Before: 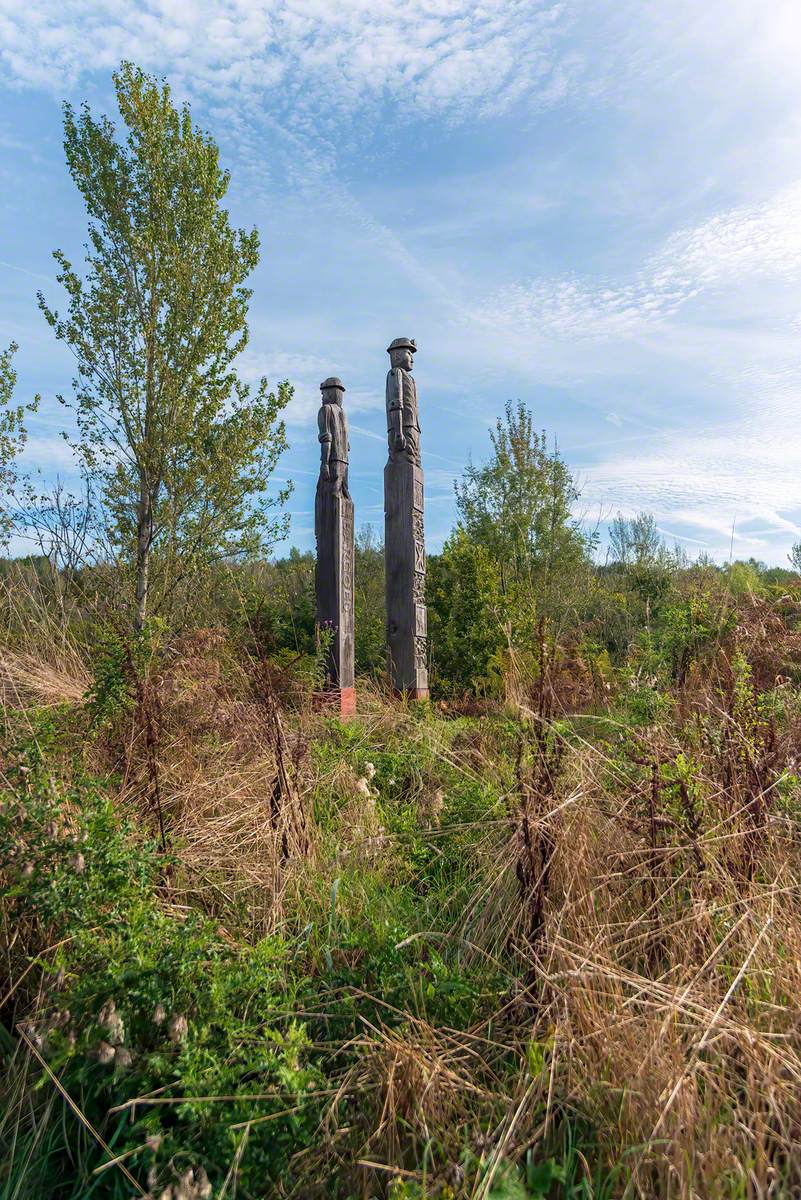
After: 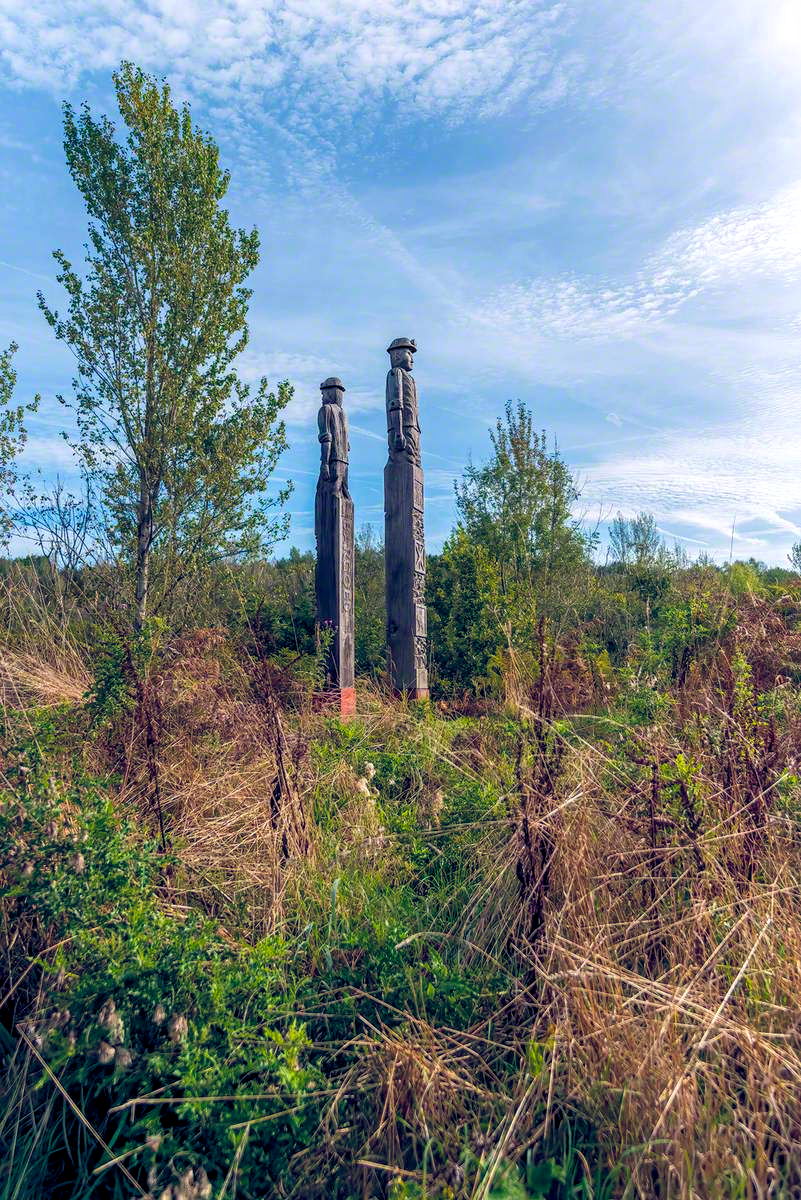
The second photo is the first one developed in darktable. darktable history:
local contrast: on, module defaults
tone equalizer: edges refinement/feathering 500, mask exposure compensation -1.57 EV, preserve details no
color balance rgb: shadows lift › chroma 2.048%, shadows lift › hue 247.66°, global offset › luminance -0.285%, global offset › chroma 0.314%, global offset › hue 258.84°, perceptual saturation grading › global saturation 29.718%
